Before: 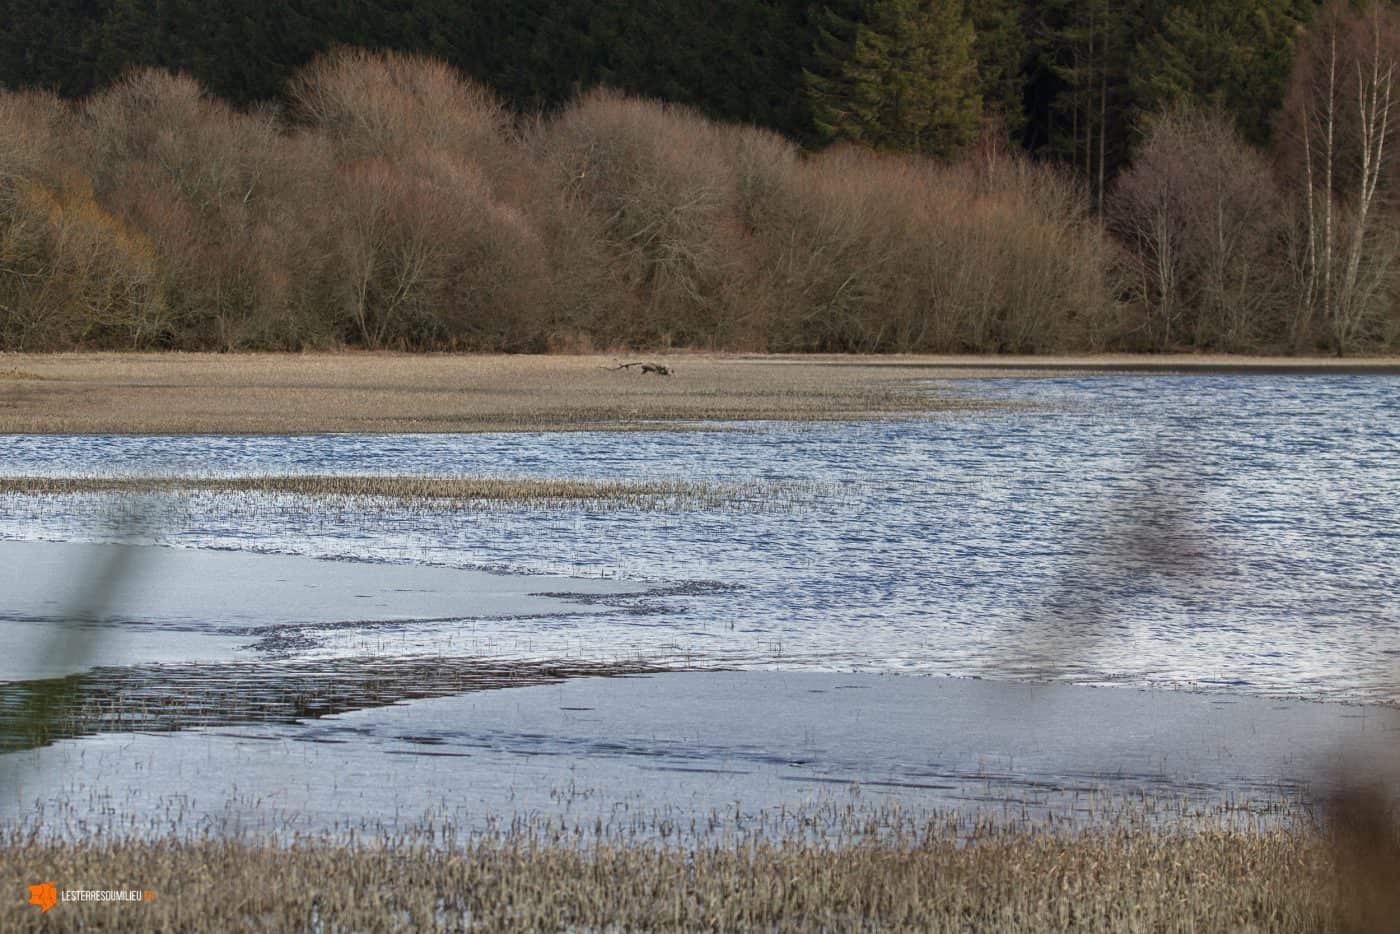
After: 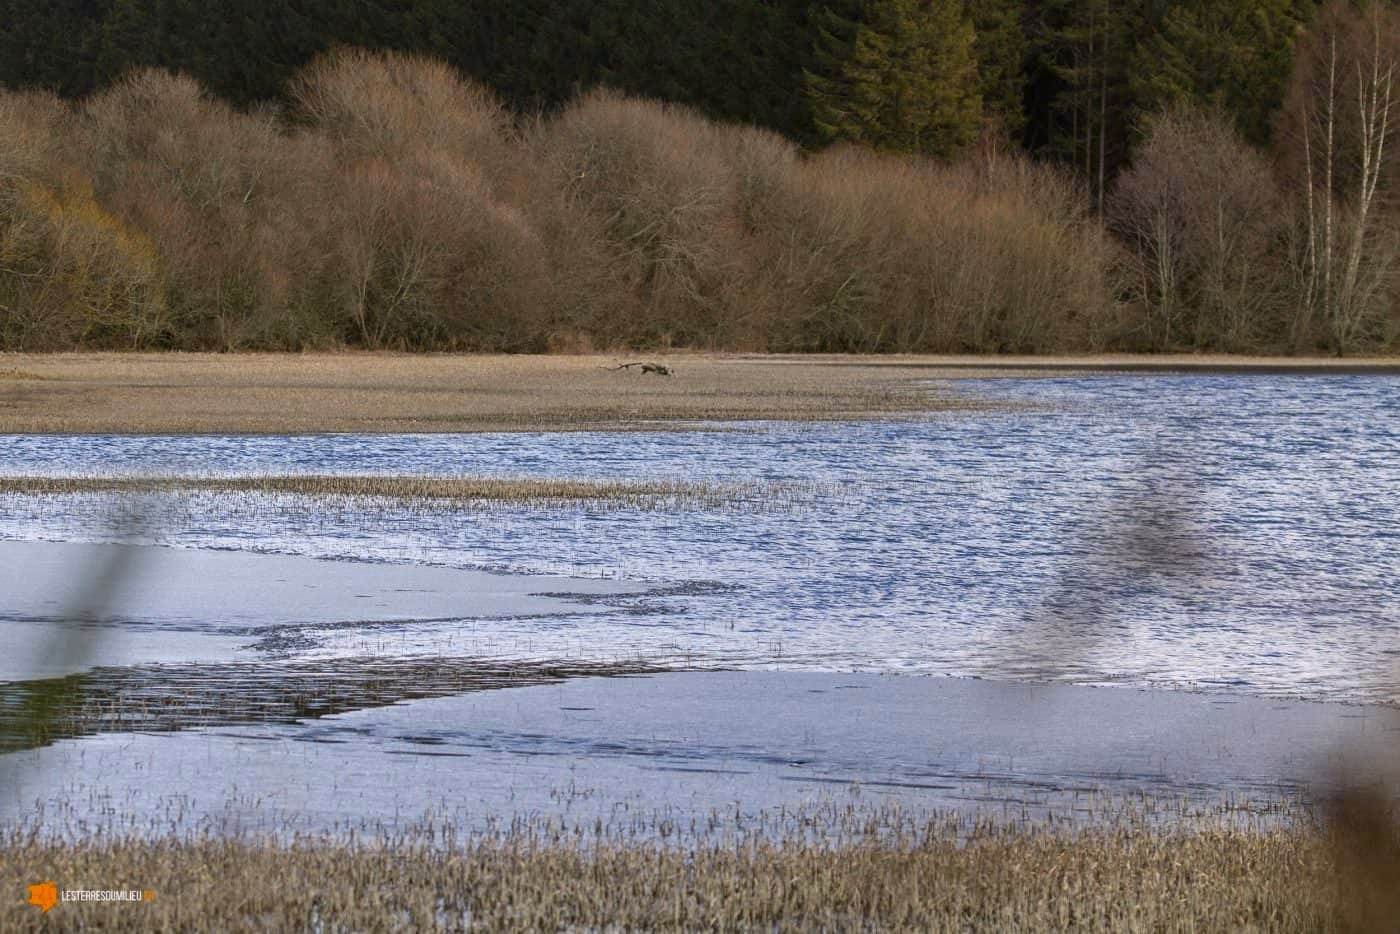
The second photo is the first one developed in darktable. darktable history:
color correction: highlights a* 3.12, highlights b* -1.55, shadows a* -0.101, shadows b* 2.52, saturation 0.98
white balance: red 1.004, blue 1.024
color contrast: green-magenta contrast 0.85, blue-yellow contrast 1.25, unbound 0
